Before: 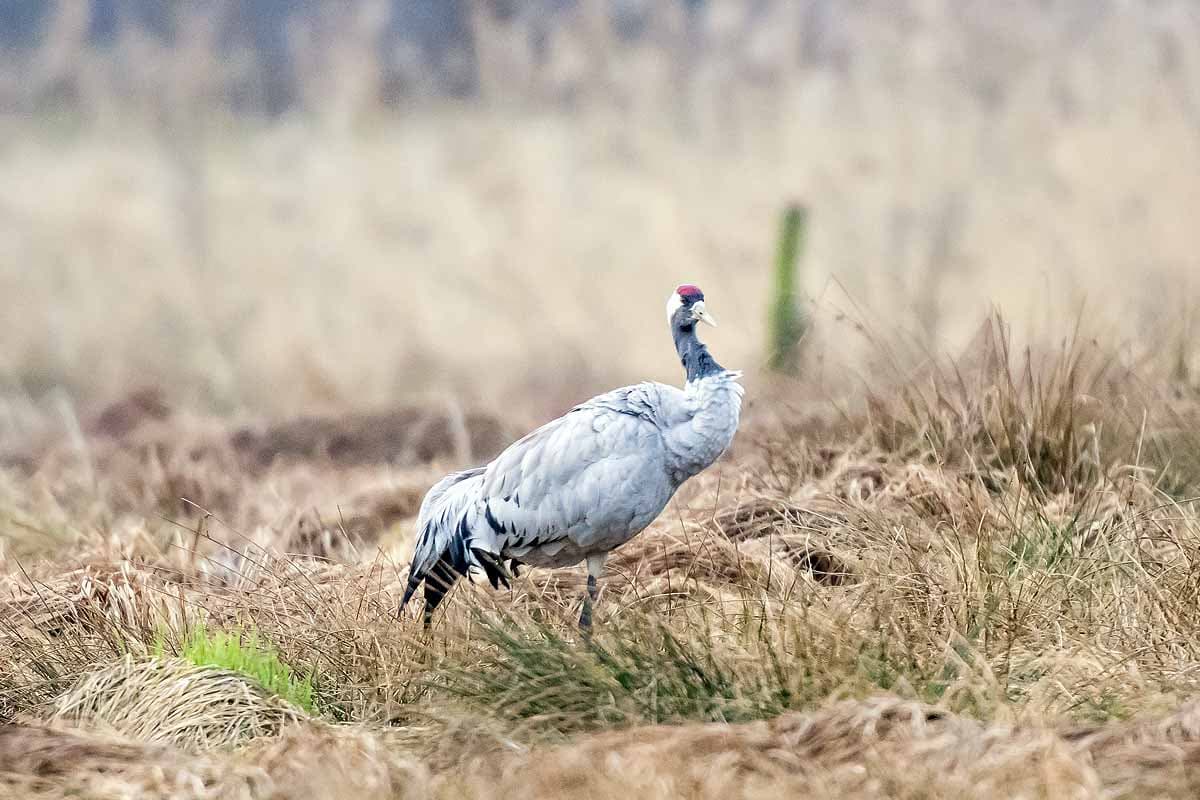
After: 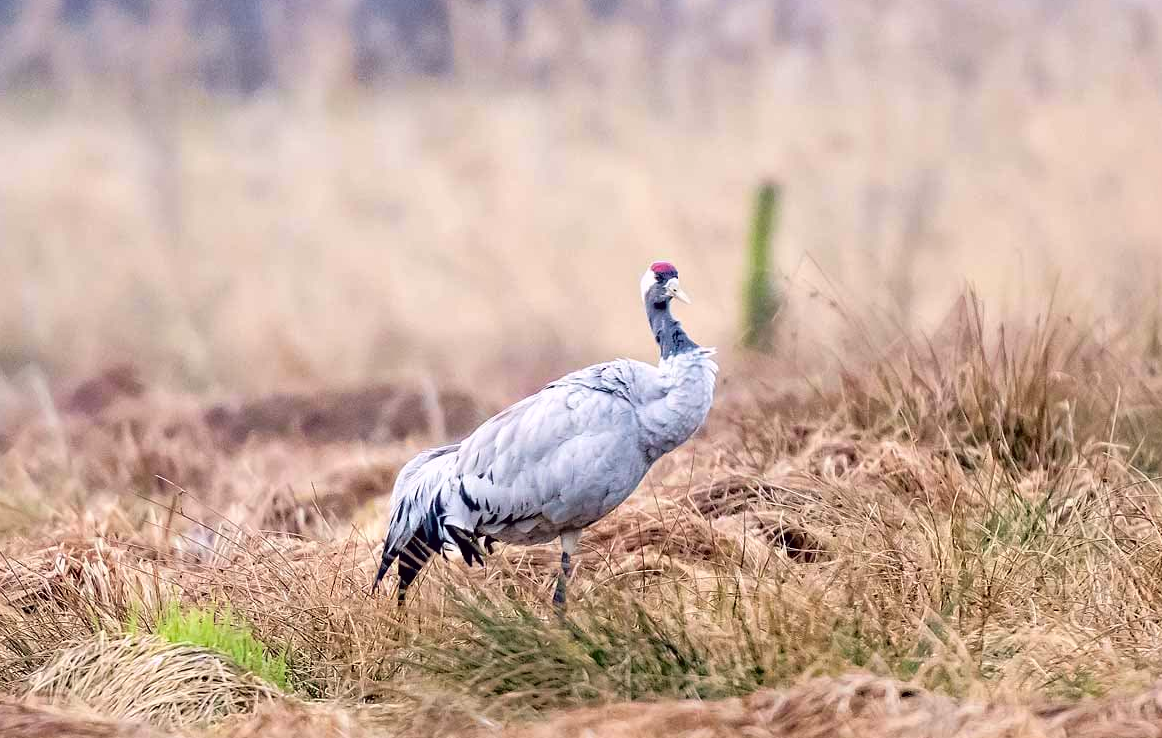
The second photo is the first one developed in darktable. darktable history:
tone curve: curves: ch0 [(0, 0) (0.126, 0.061) (0.362, 0.382) (0.498, 0.498) (0.706, 0.712) (1, 1)]; ch1 [(0, 0) (0.5, 0.522) (0.55, 0.586) (1, 1)]; ch2 [(0, 0) (0.44, 0.424) (0.5, 0.482) (0.537, 0.538) (1, 1)], color space Lab, independent channels, preserve colors none
crop: left 2.19%, top 2.886%, right 0.952%, bottom 4.819%
